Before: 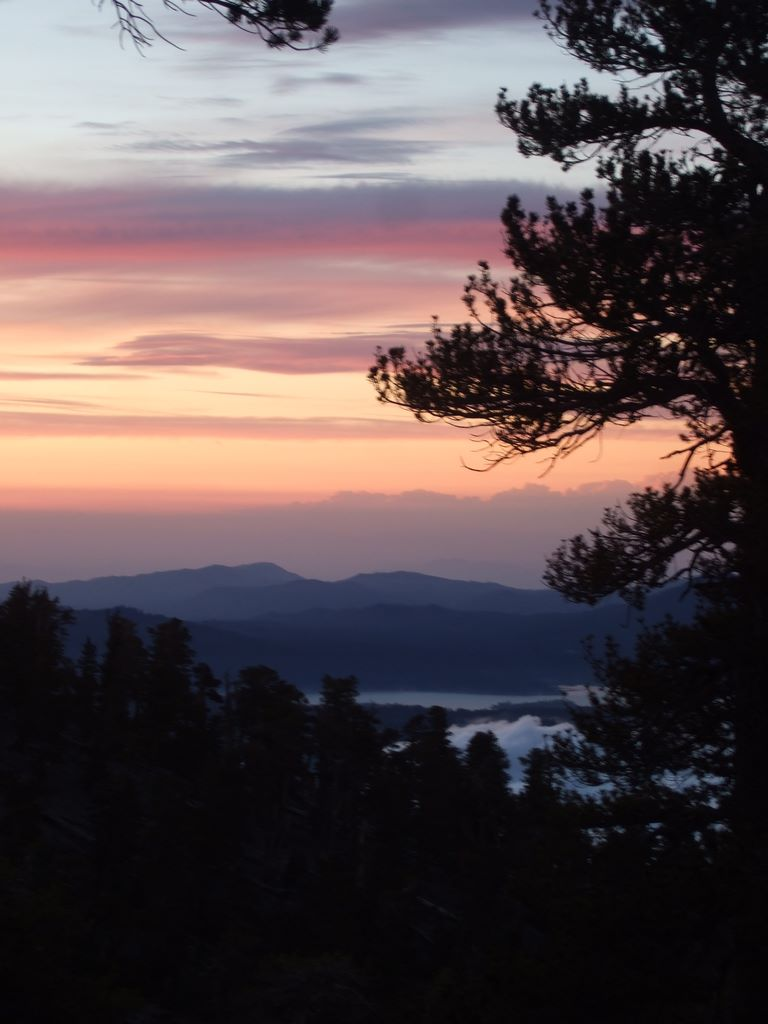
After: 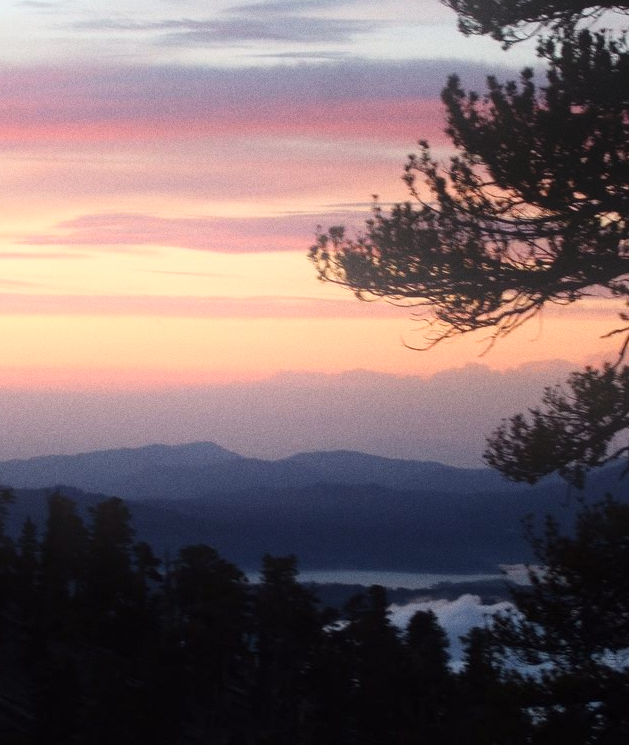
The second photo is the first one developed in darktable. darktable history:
bloom: on, module defaults
grain: coarseness 0.47 ISO
crop: left 7.856%, top 11.836%, right 10.12%, bottom 15.387%
